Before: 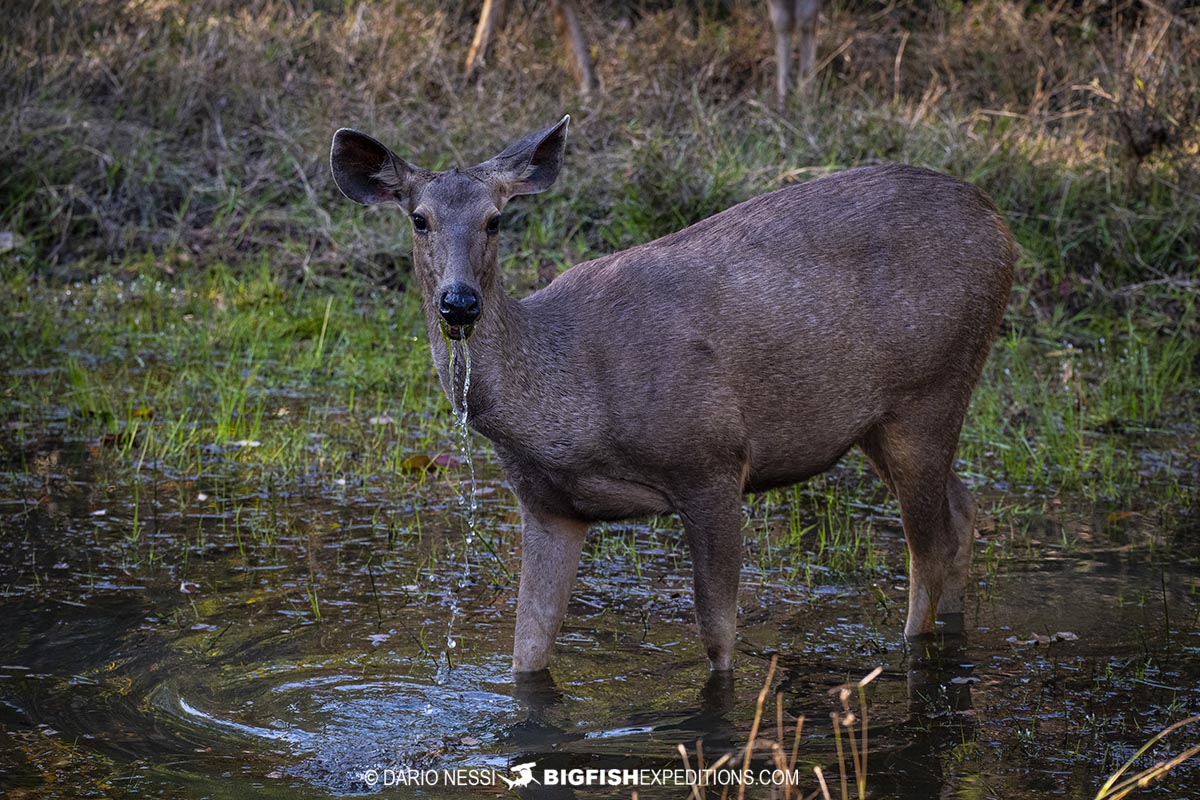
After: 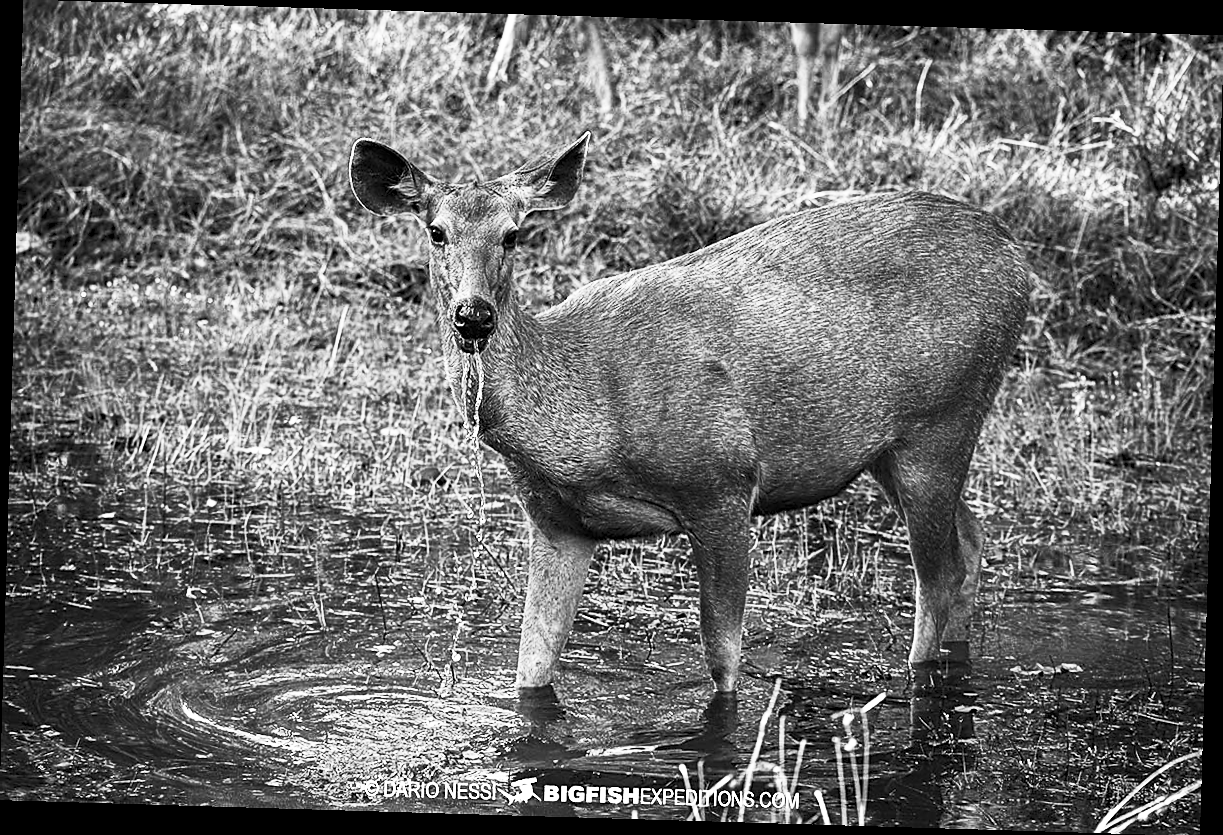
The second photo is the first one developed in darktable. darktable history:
color balance: on, module defaults
exposure: exposure 0.657 EV, compensate highlight preservation false
tone equalizer: on, module defaults
rotate and perspective: rotation 1.72°, automatic cropping off
contrast brightness saturation: contrast 0.53, brightness 0.47, saturation -1
sharpen: on, module defaults
